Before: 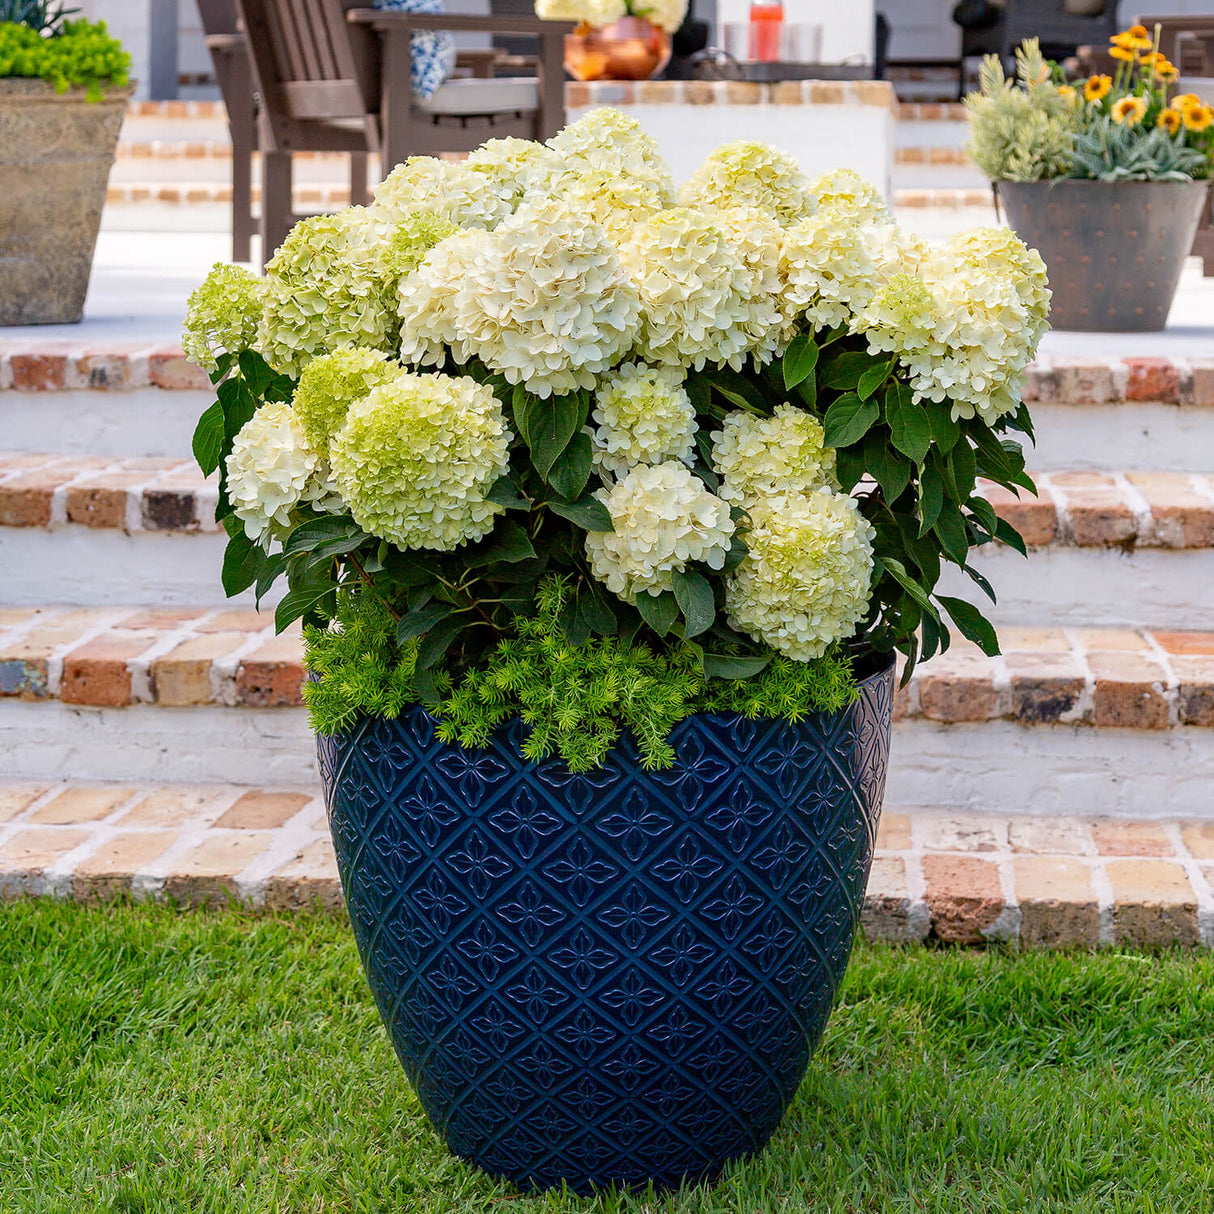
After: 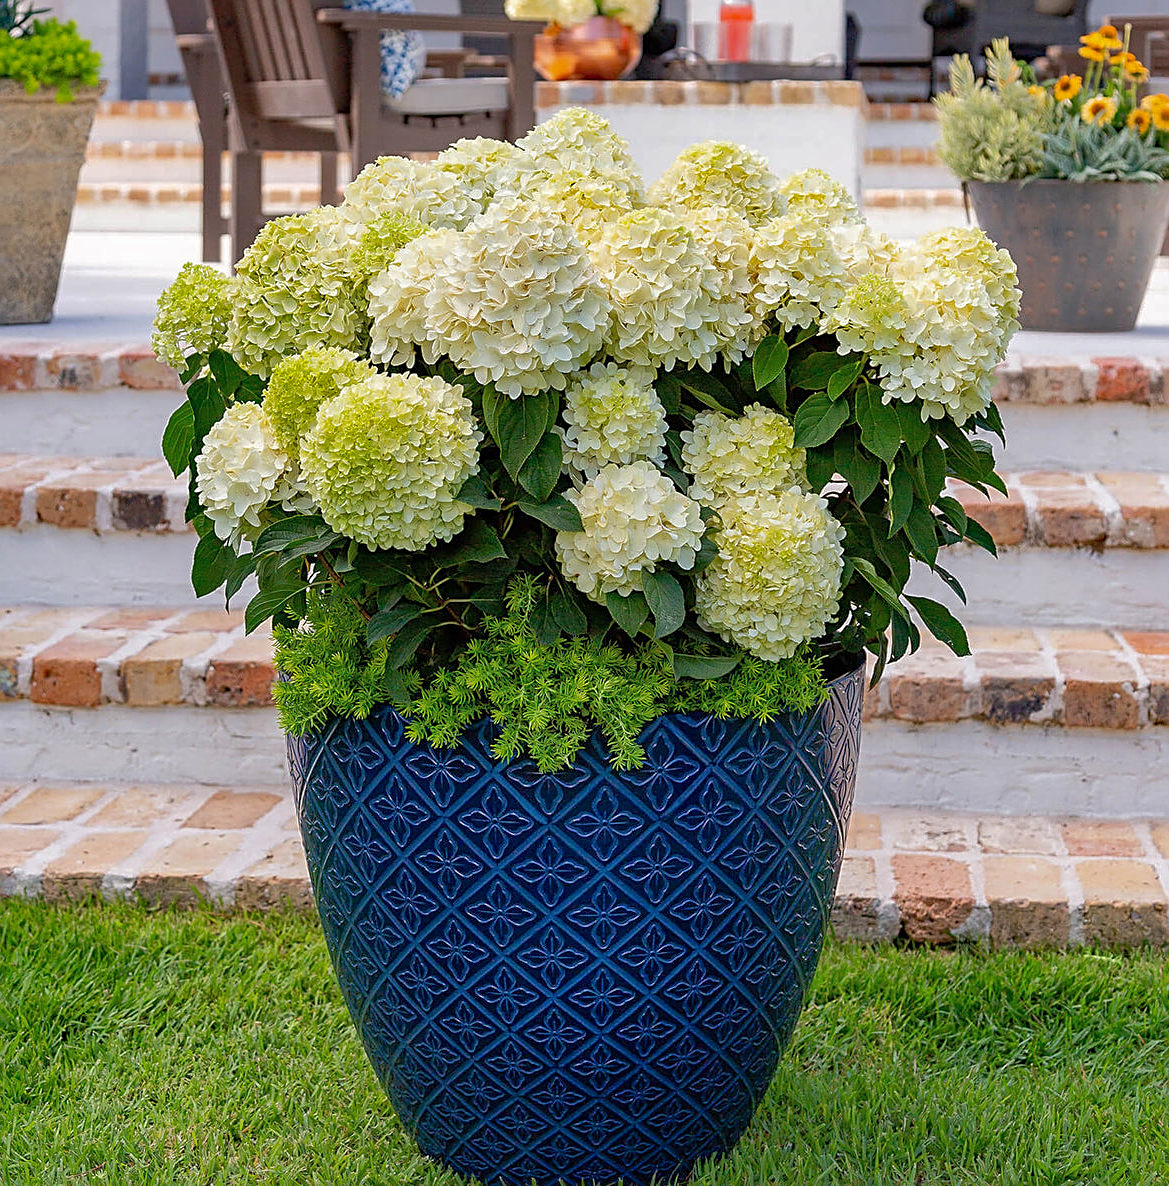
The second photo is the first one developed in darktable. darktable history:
crop and rotate: left 2.536%, right 1.107%, bottom 2.246%
sharpen: on, module defaults
shadows and highlights: on, module defaults
